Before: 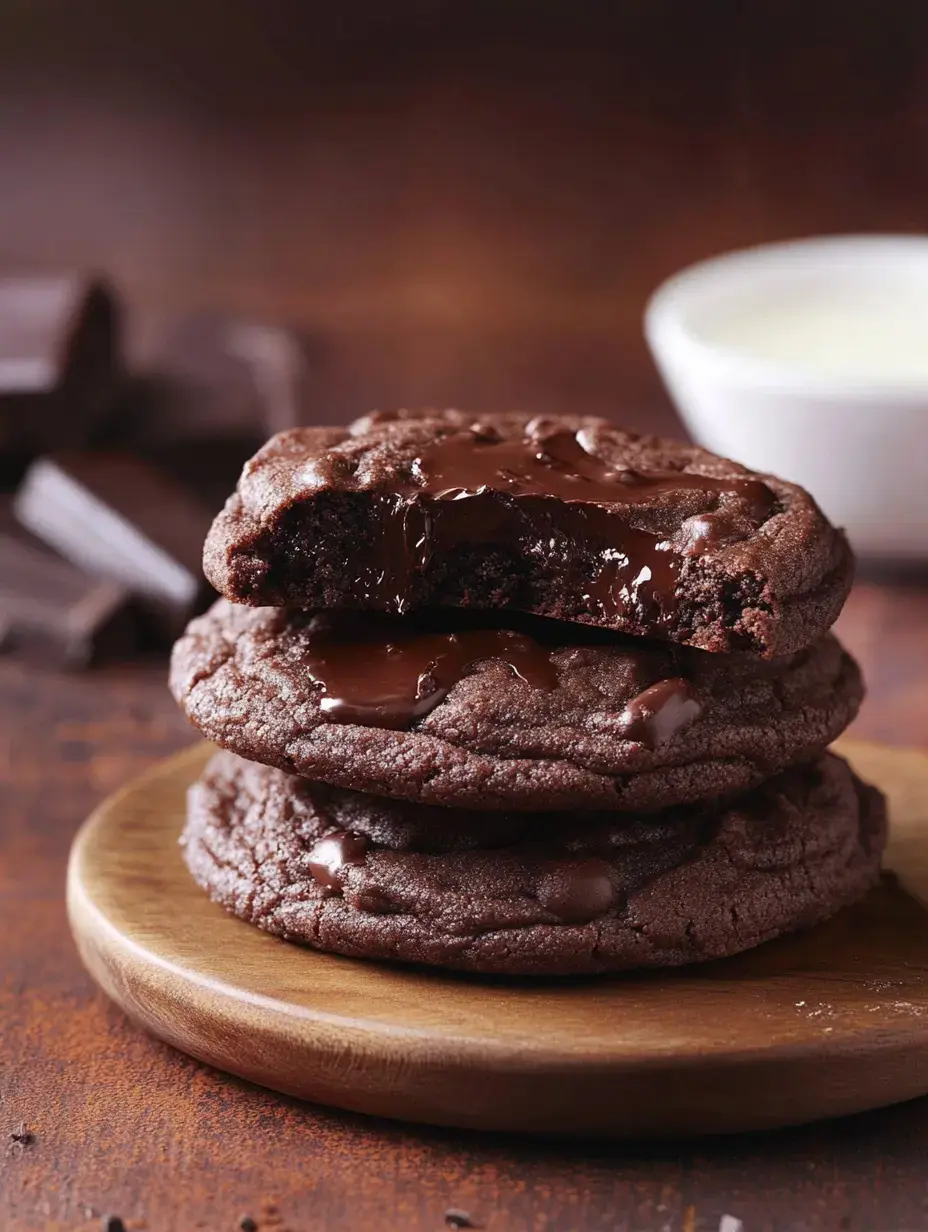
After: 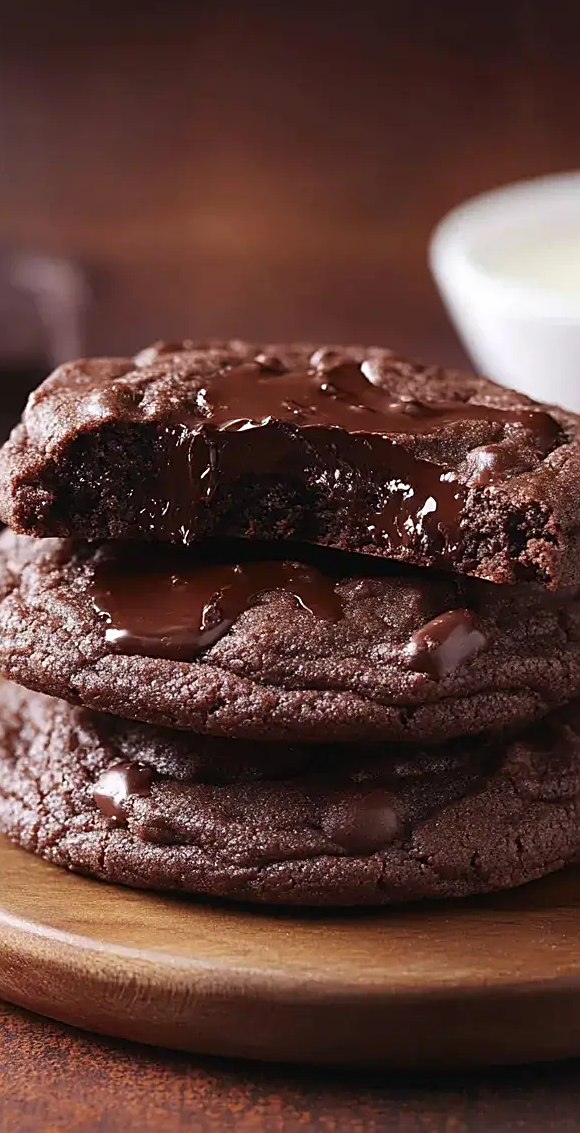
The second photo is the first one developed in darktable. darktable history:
sharpen: on, module defaults
crop and rotate: left 23.223%, top 5.627%, right 14.245%, bottom 2.344%
